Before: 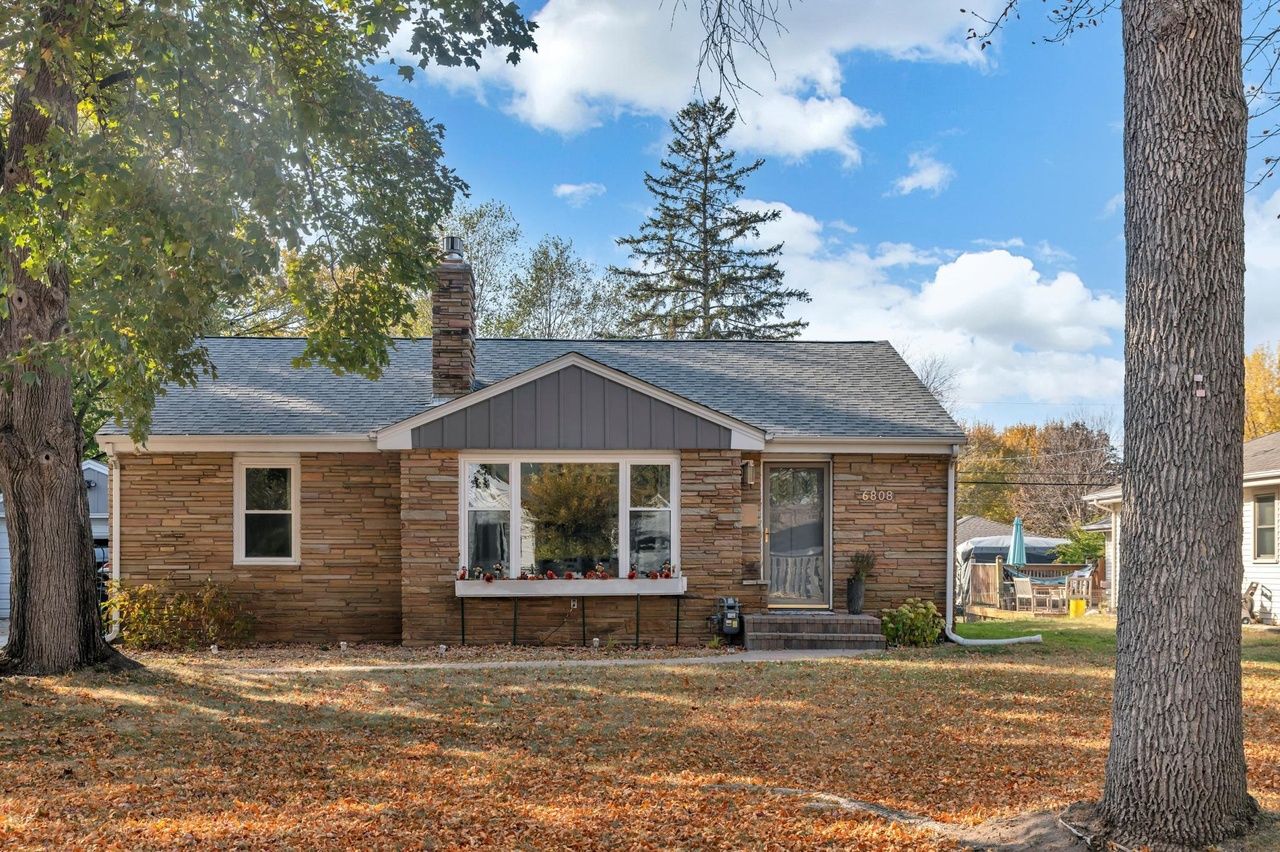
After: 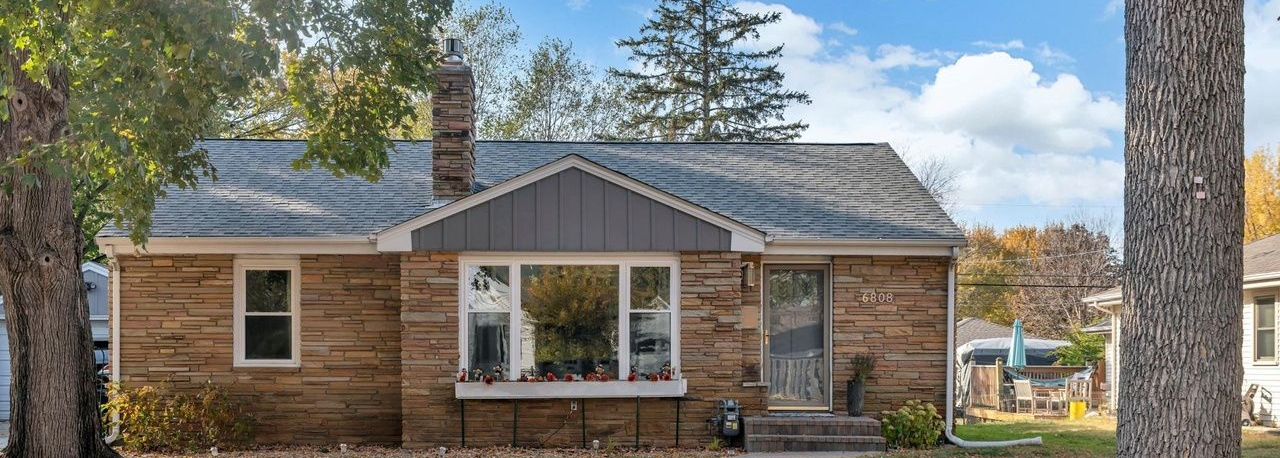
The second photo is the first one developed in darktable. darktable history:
crop and rotate: top 23.354%, bottom 22.866%
